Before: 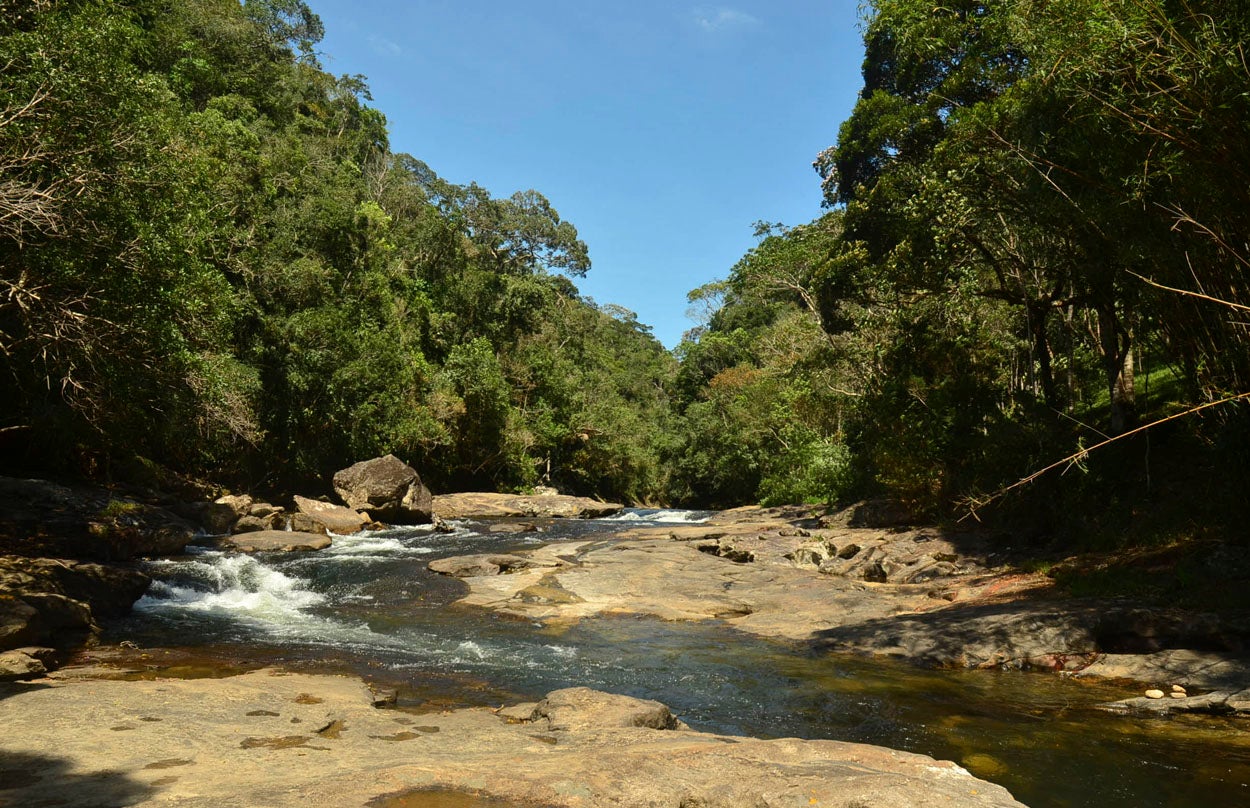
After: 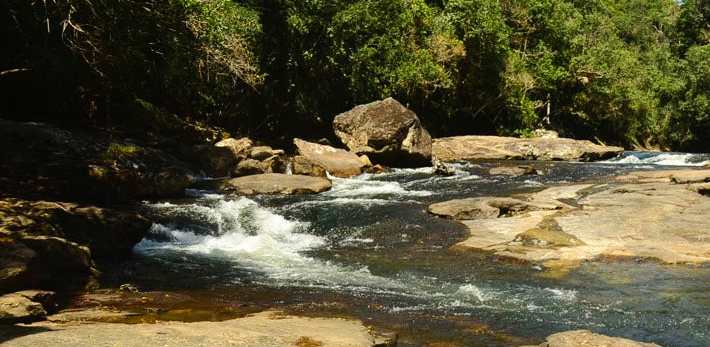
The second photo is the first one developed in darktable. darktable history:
crop: top 44.293%, right 43.194%, bottom 12.714%
tone curve: curves: ch0 [(0, 0.01) (0.037, 0.032) (0.131, 0.108) (0.275, 0.258) (0.483, 0.512) (0.61, 0.661) (0.696, 0.742) (0.792, 0.834) (0.911, 0.936) (0.997, 0.995)]; ch1 [(0, 0) (0.308, 0.29) (0.425, 0.411) (0.503, 0.502) (0.529, 0.543) (0.683, 0.706) (0.746, 0.77) (1, 1)]; ch2 [(0, 0) (0.225, 0.214) (0.334, 0.339) (0.401, 0.415) (0.485, 0.487) (0.502, 0.502) (0.525, 0.523) (0.545, 0.552) (0.587, 0.61) (0.636, 0.654) (0.711, 0.729) (0.845, 0.855) (0.998, 0.977)], preserve colors none
